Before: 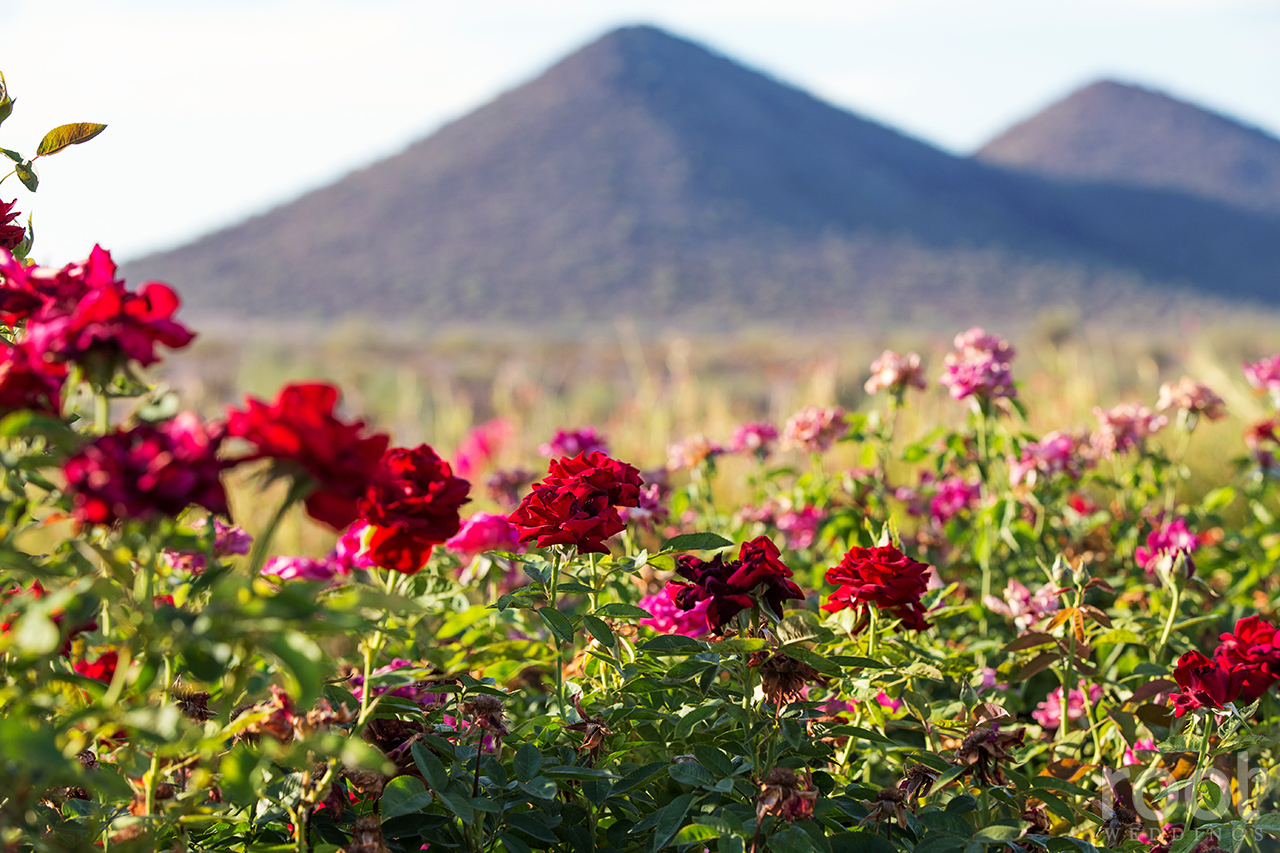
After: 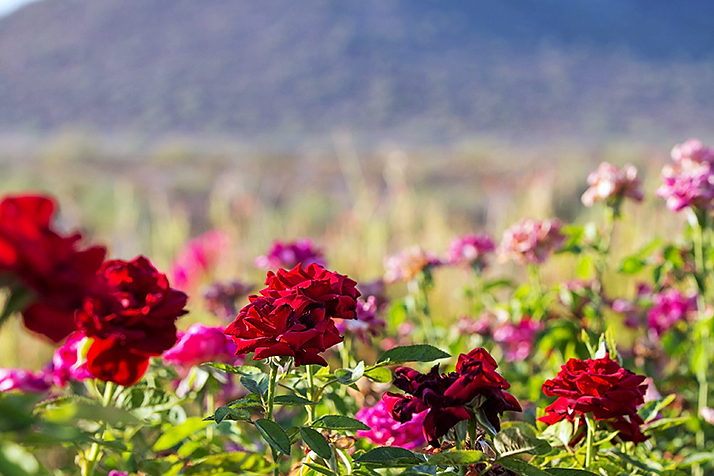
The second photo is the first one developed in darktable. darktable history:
crop and rotate: left 22.13%, top 22.054%, right 22.026%, bottom 22.102%
exposure: exposure 0.081 EV, compensate highlight preservation false
sharpen: radius 1, threshold 1
shadows and highlights: shadows 35, highlights -35, soften with gaussian
white balance: red 0.954, blue 1.079
